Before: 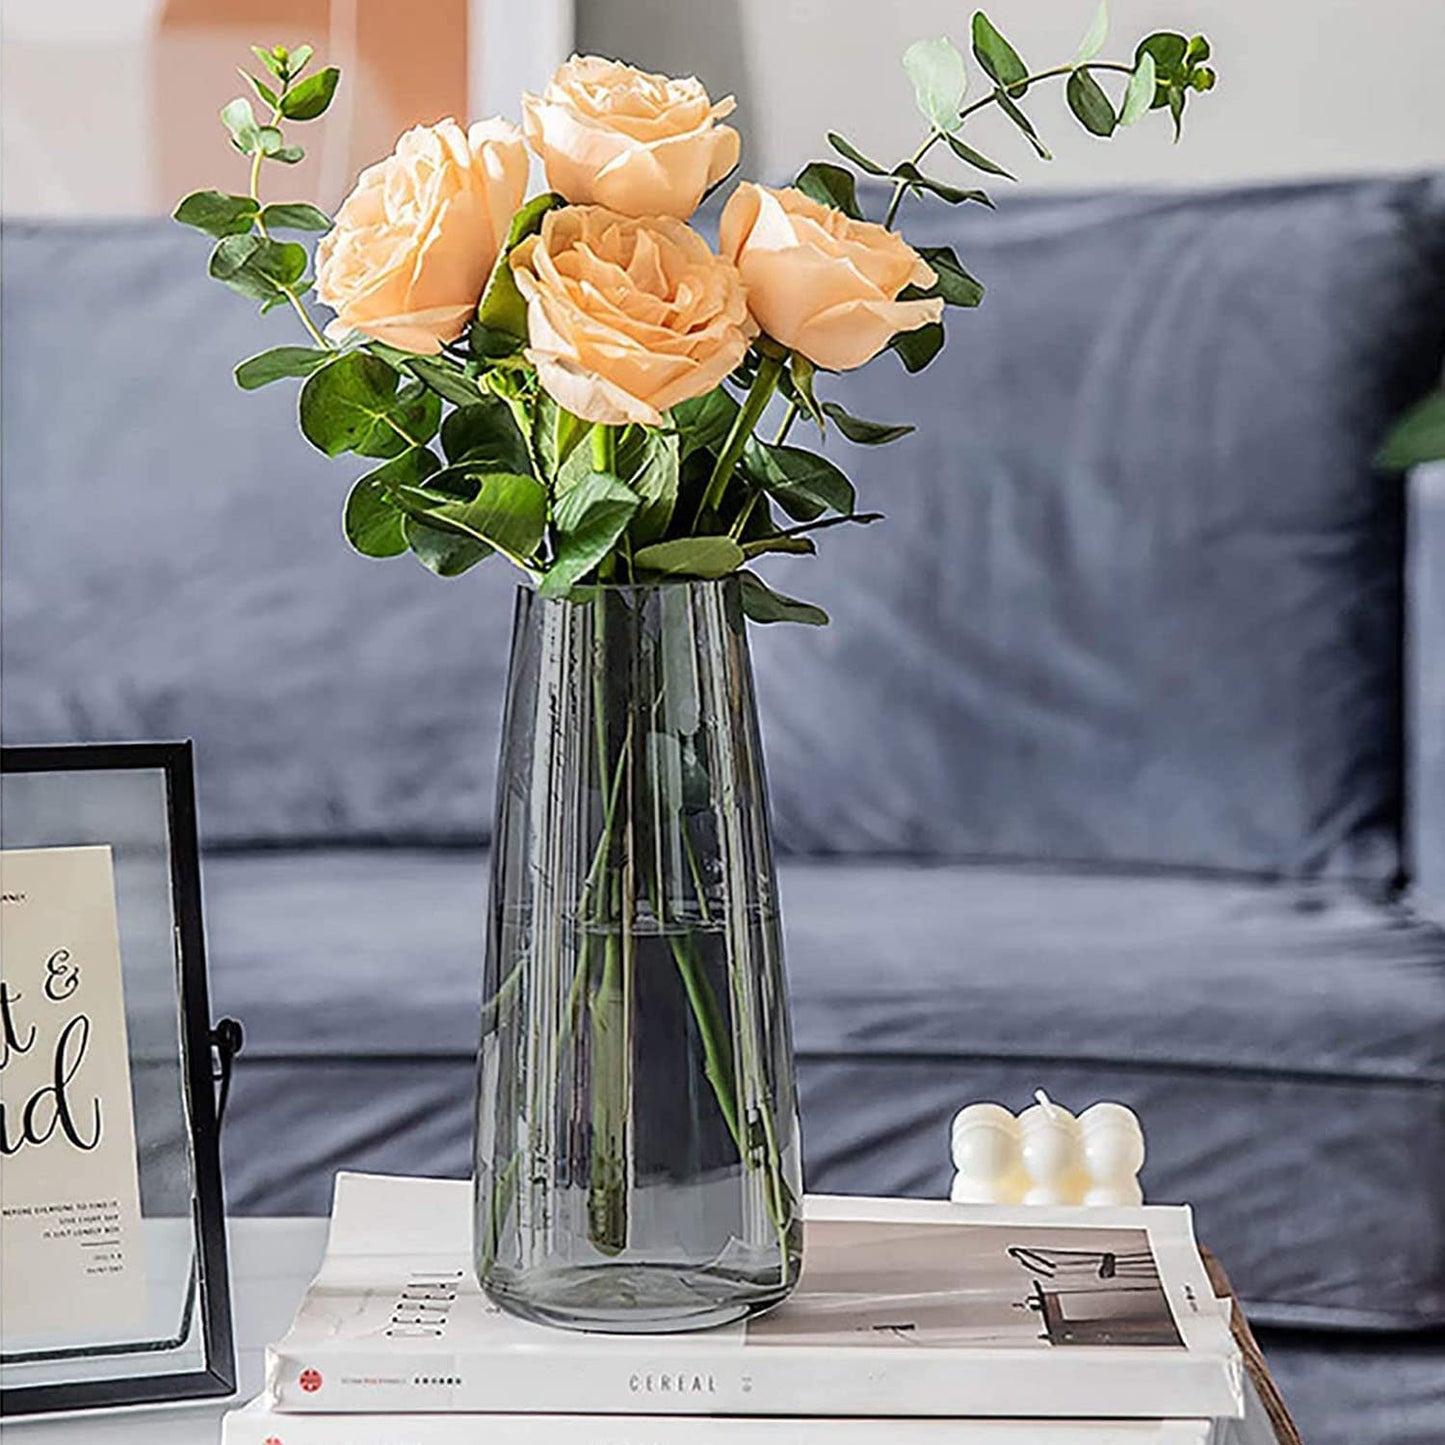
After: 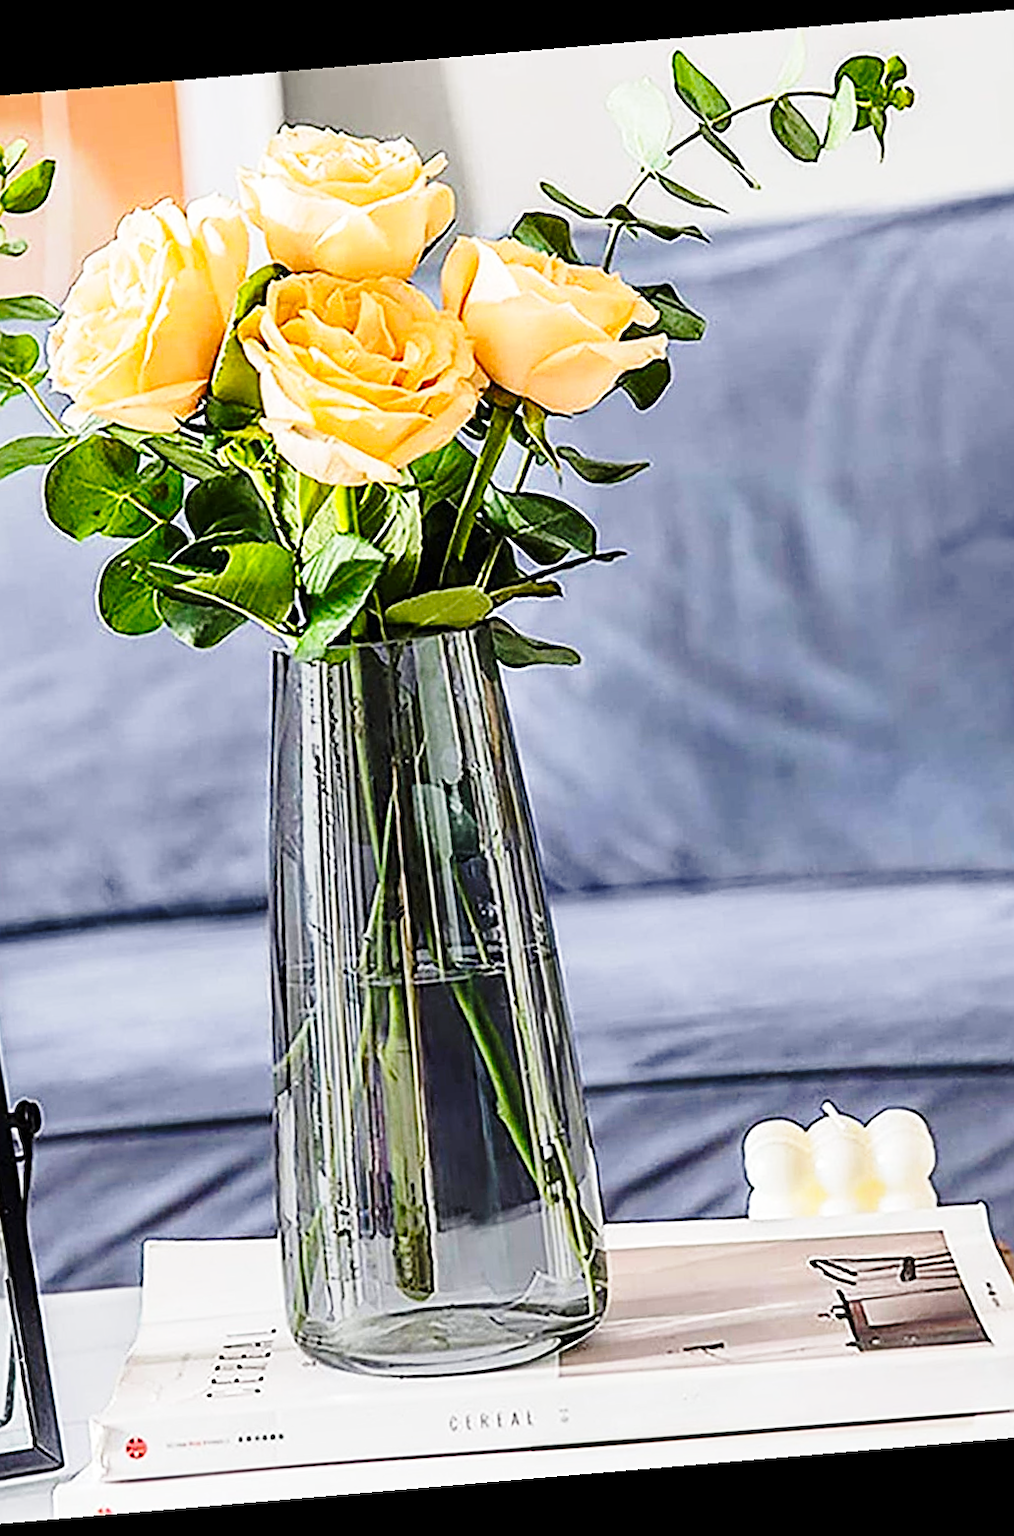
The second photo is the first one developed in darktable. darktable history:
crop and rotate: left 18.442%, right 15.508%
rotate and perspective: rotation -4.86°, automatic cropping off
sharpen: on, module defaults
color balance rgb: perceptual saturation grading › global saturation 20%, global vibrance 20%
base curve: curves: ch0 [(0, 0) (0.028, 0.03) (0.121, 0.232) (0.46, 0.748) (0.859, 0.968) (1, 1)], preserve colors none
